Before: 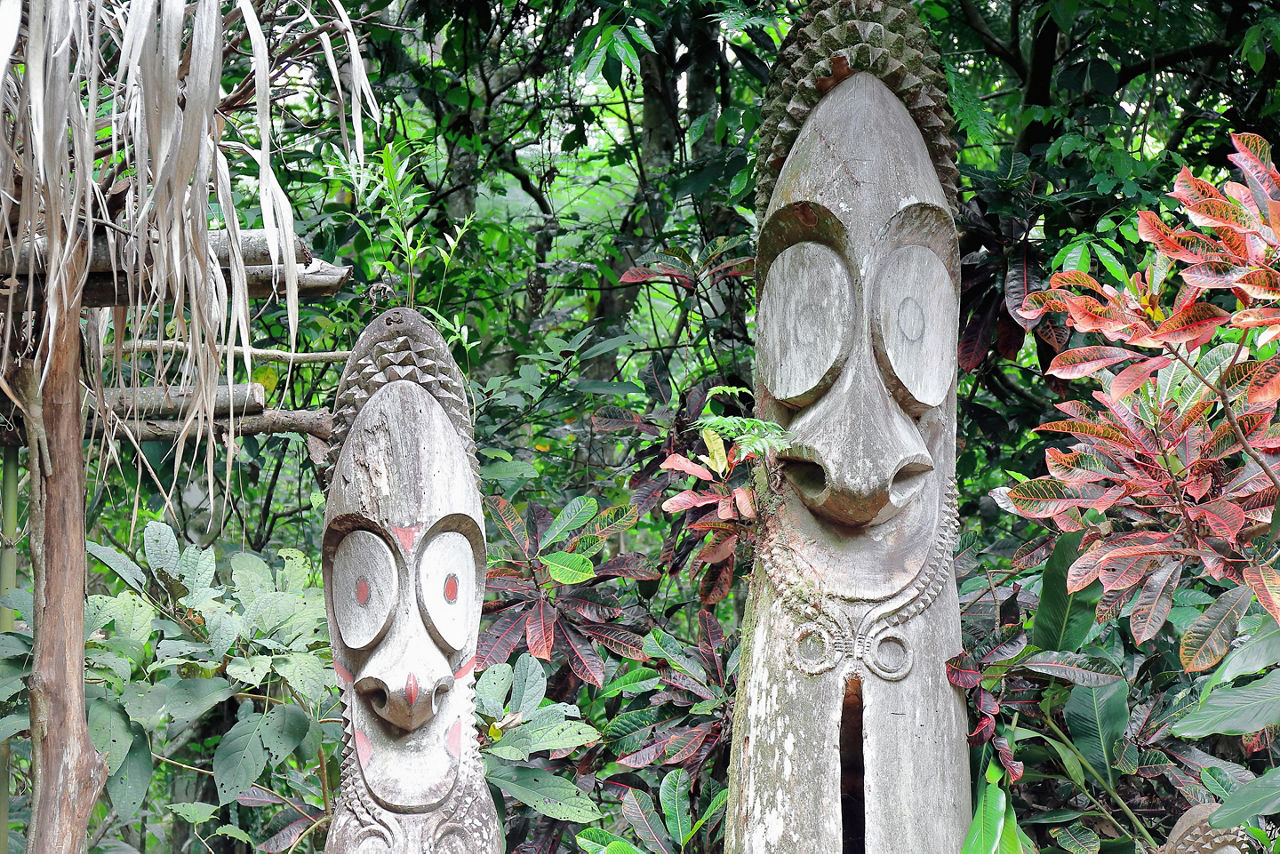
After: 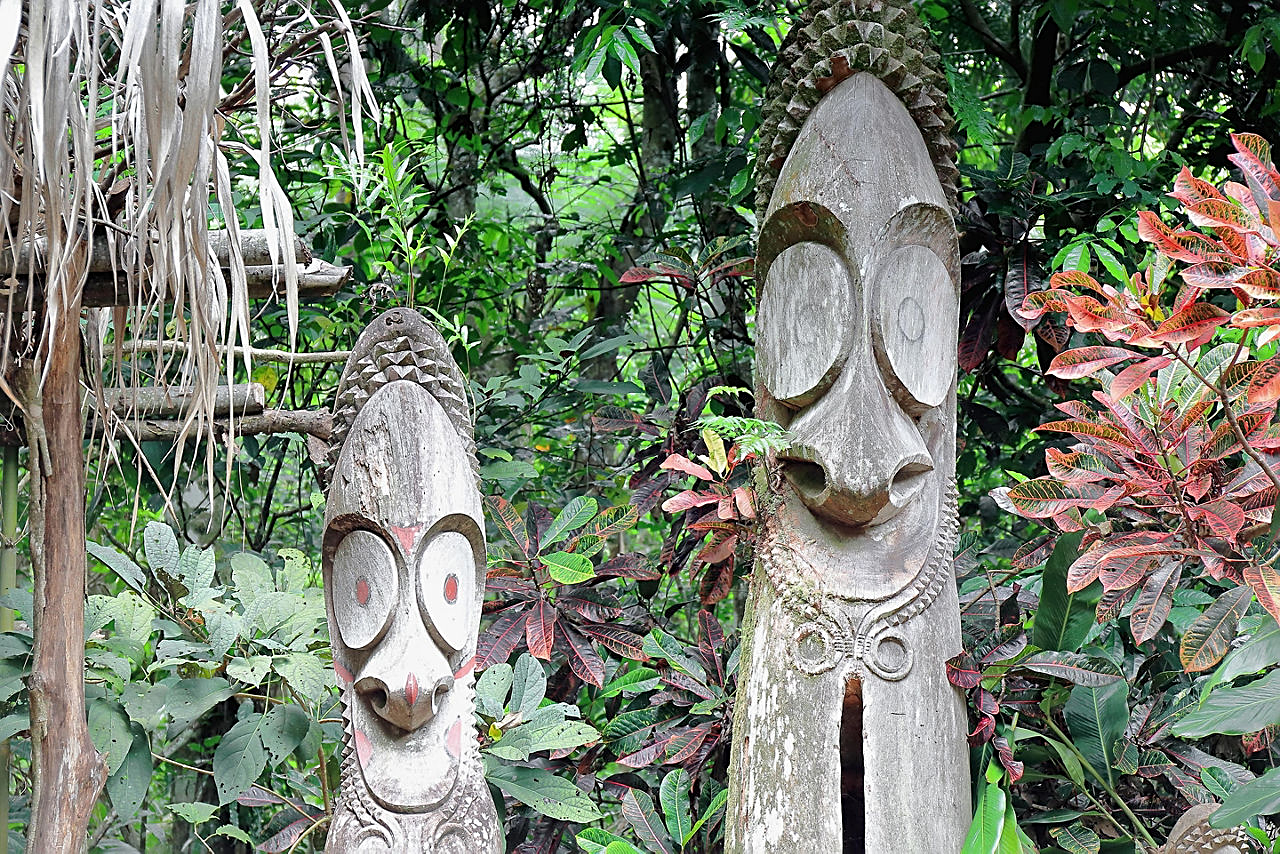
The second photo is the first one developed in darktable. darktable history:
sharpen: on, module defaults
exposure: exposure -0.048 EV, compensate exposure bias true, compensate highlight preservation false
